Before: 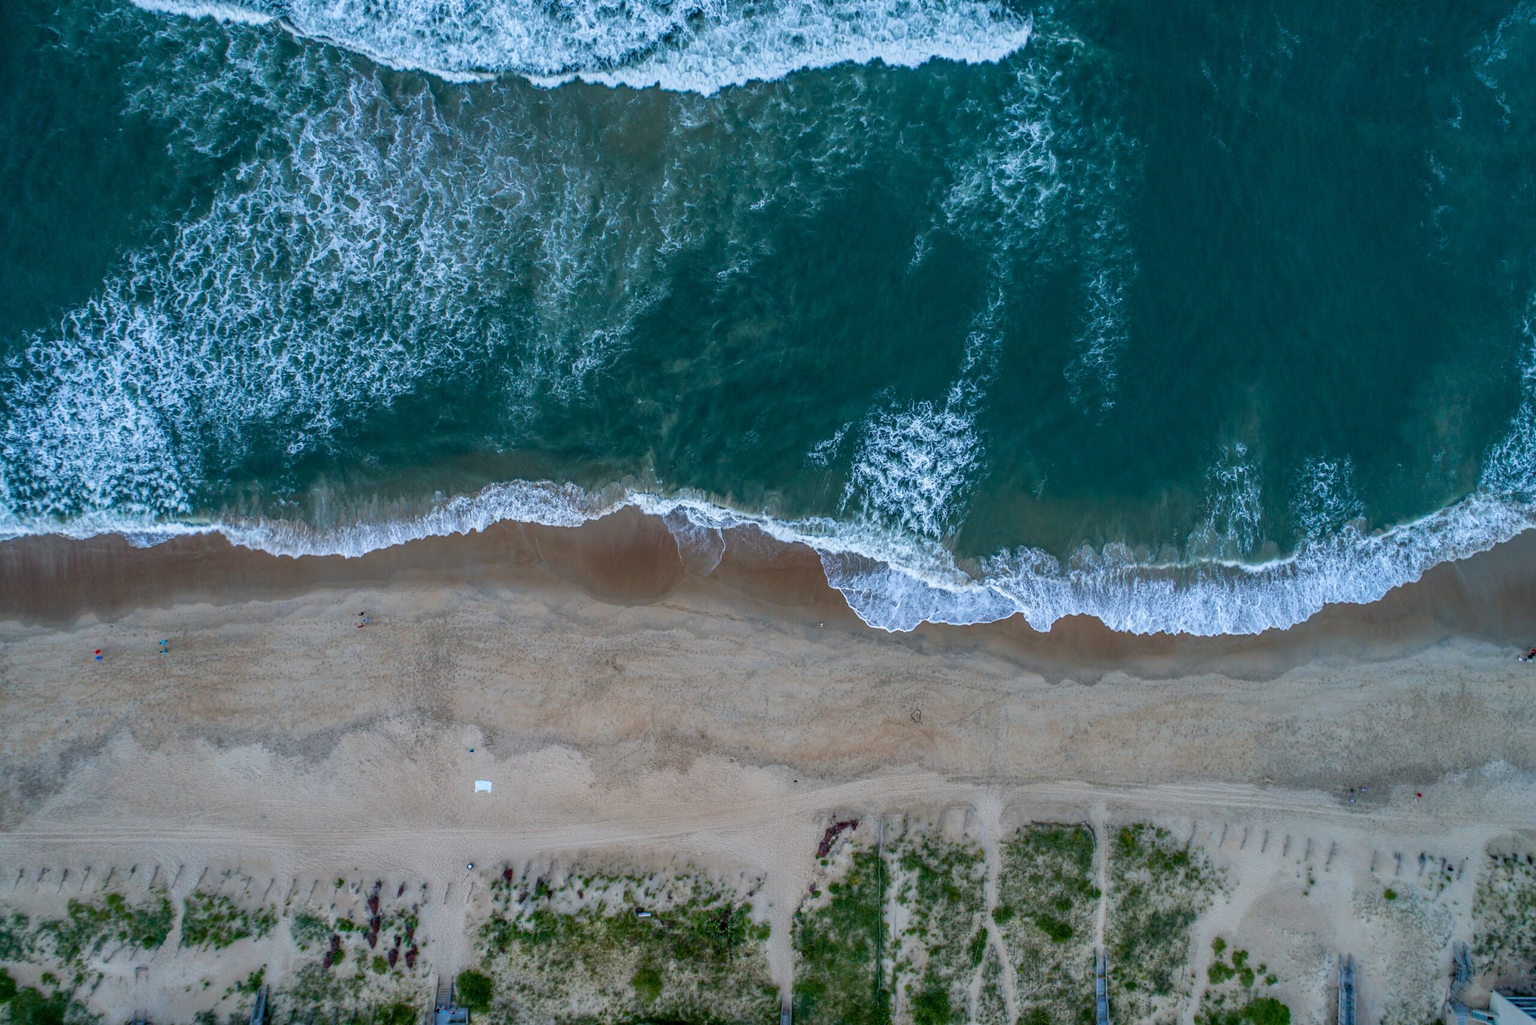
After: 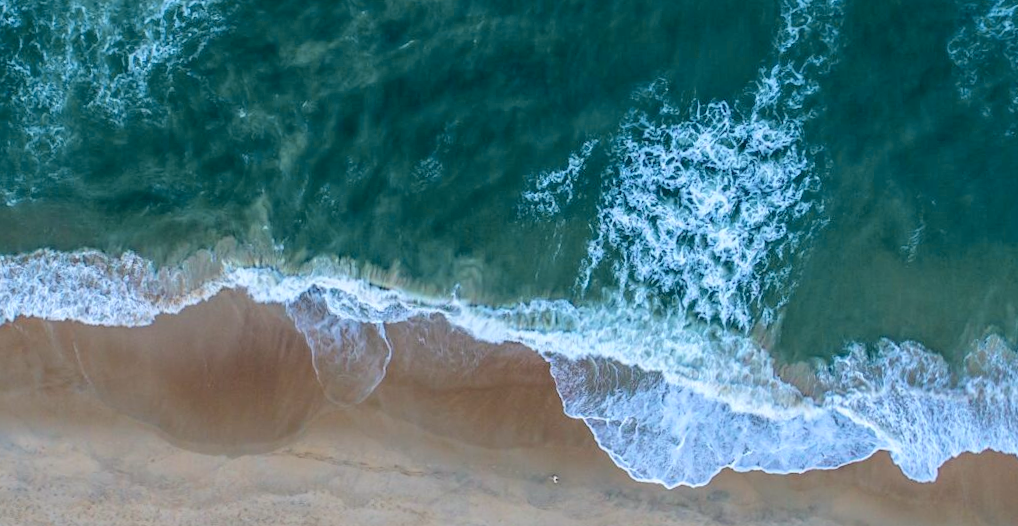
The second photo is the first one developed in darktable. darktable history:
rotate and perspective: rotation -1.42°, crop left 0.016, crop right 0.984, crop top 0.035, crop bottom 0.965
crop: left 31.751%, top 32.172%, right 27.8%, bottom 35.83%
tone equalizer: on, module defaults
tone curve: curves: ch0 [(0, 0.01) (0.052, 0.045) (0.136, 0.133) (0.275, 0.35) (0.43, 0.54) (0.676, 0.751) (0.89, 0.919) (1, 1)]; ch1 [(0, 0) (0.094, 0.081) (0.285, 0.299) (0.385, 0.403) (0.447, 0.429) (0.495, 0.496) (0.544, 0.552) (0.589, 0.612) (0.722, 0.728) (1, 1)]; ch2 [(0, 0) (0.257, 0.217) (0.43, 0.421) (0.498, 0.507) (0.531, 0.544) (0.56, 0.579) (0.625, 0.642) (1, 1)], color space Lab, independent channels, preserve colors none
